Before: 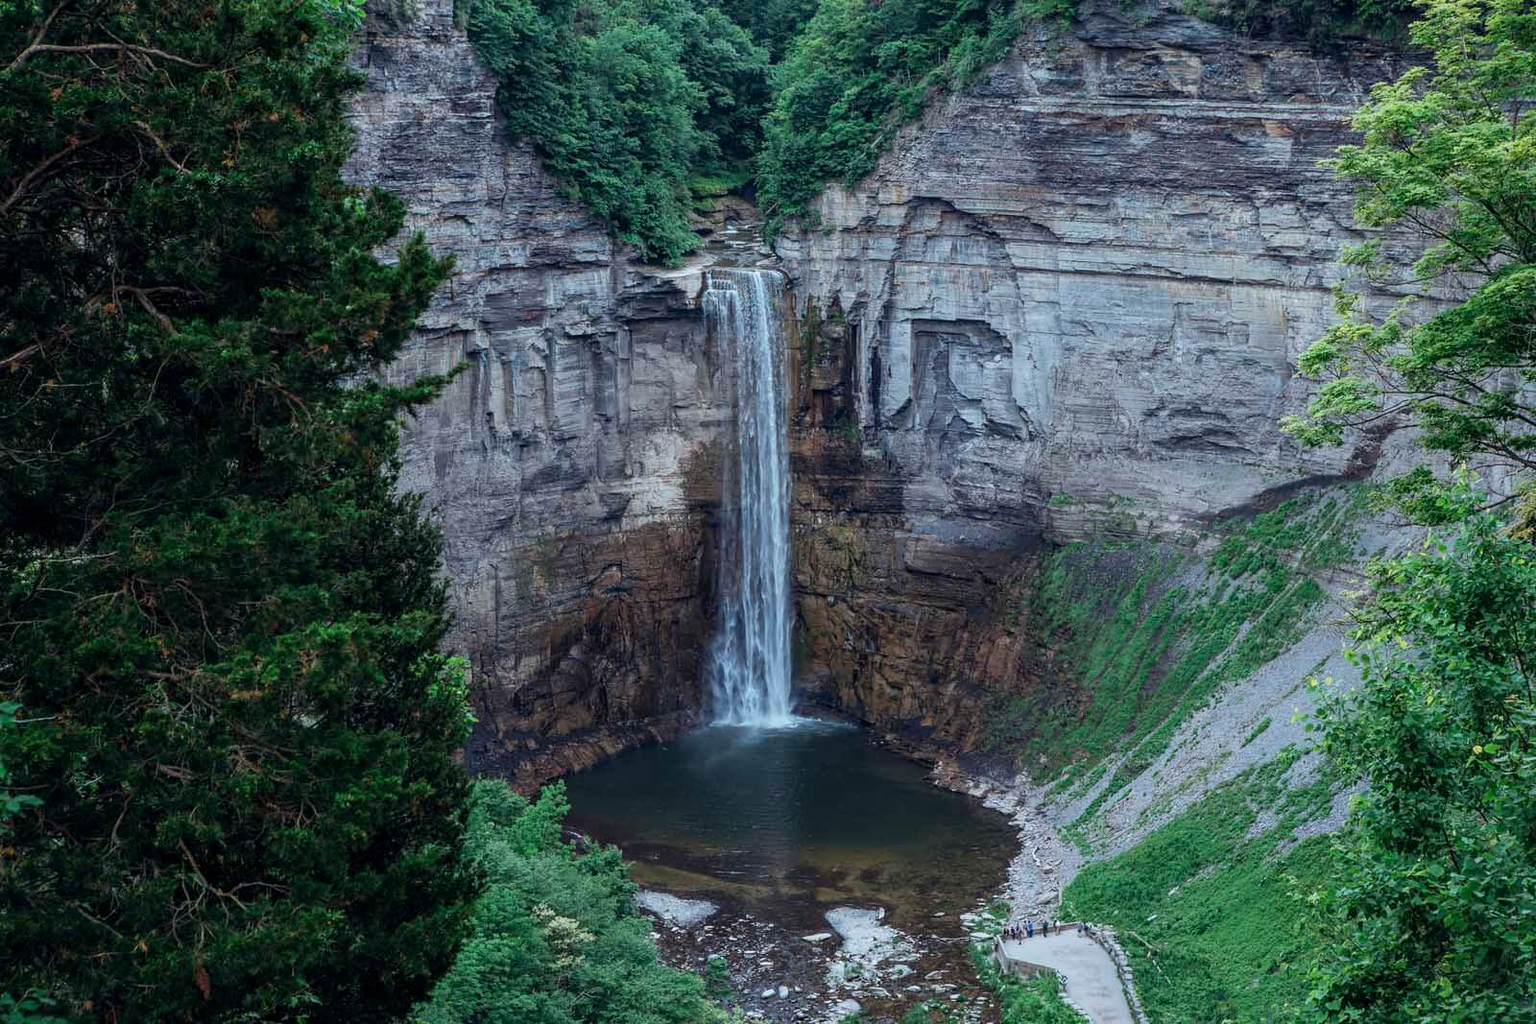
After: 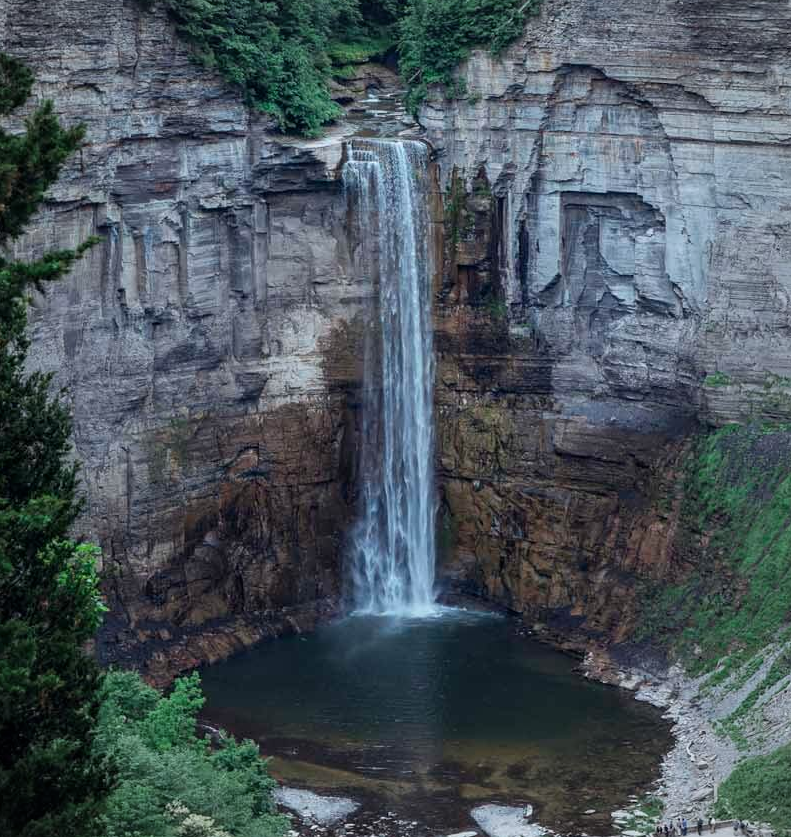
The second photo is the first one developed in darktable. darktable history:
crop and rotate: angle 0.02°, left 24.353%, top 13.219%, right 26.156%, bottom 8.224%
vignetting: brightness -0.167
tone equalizer: on, module defaults
